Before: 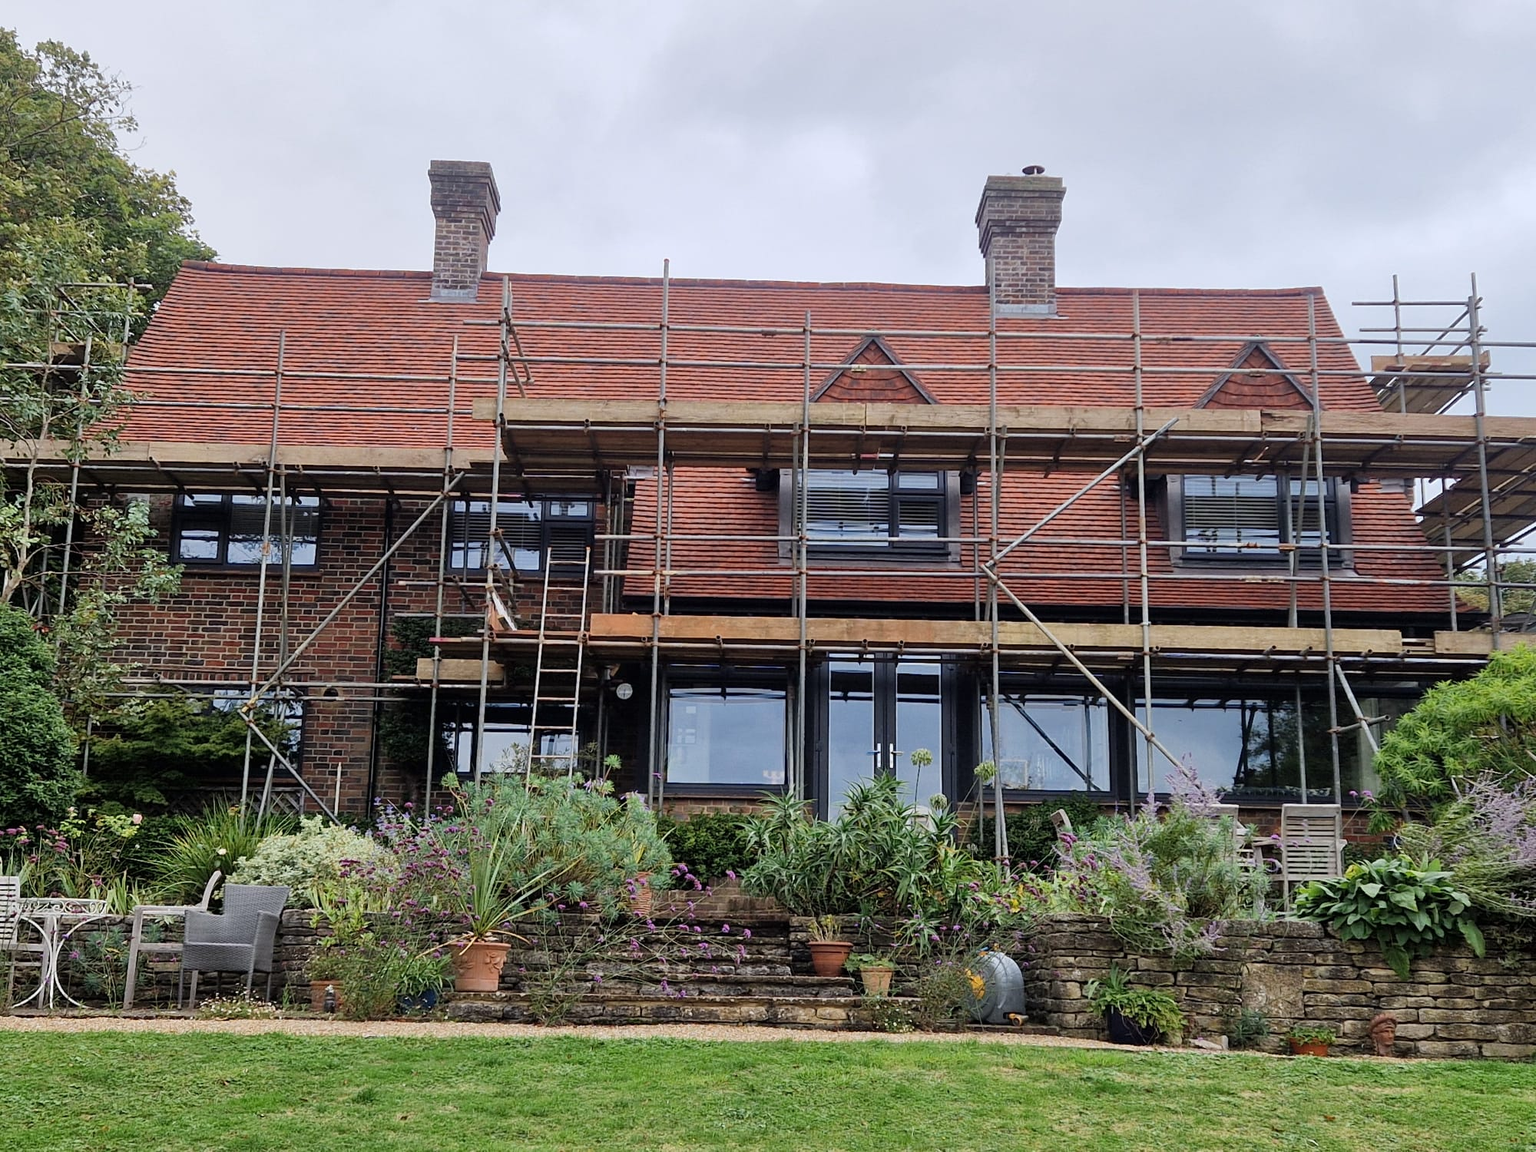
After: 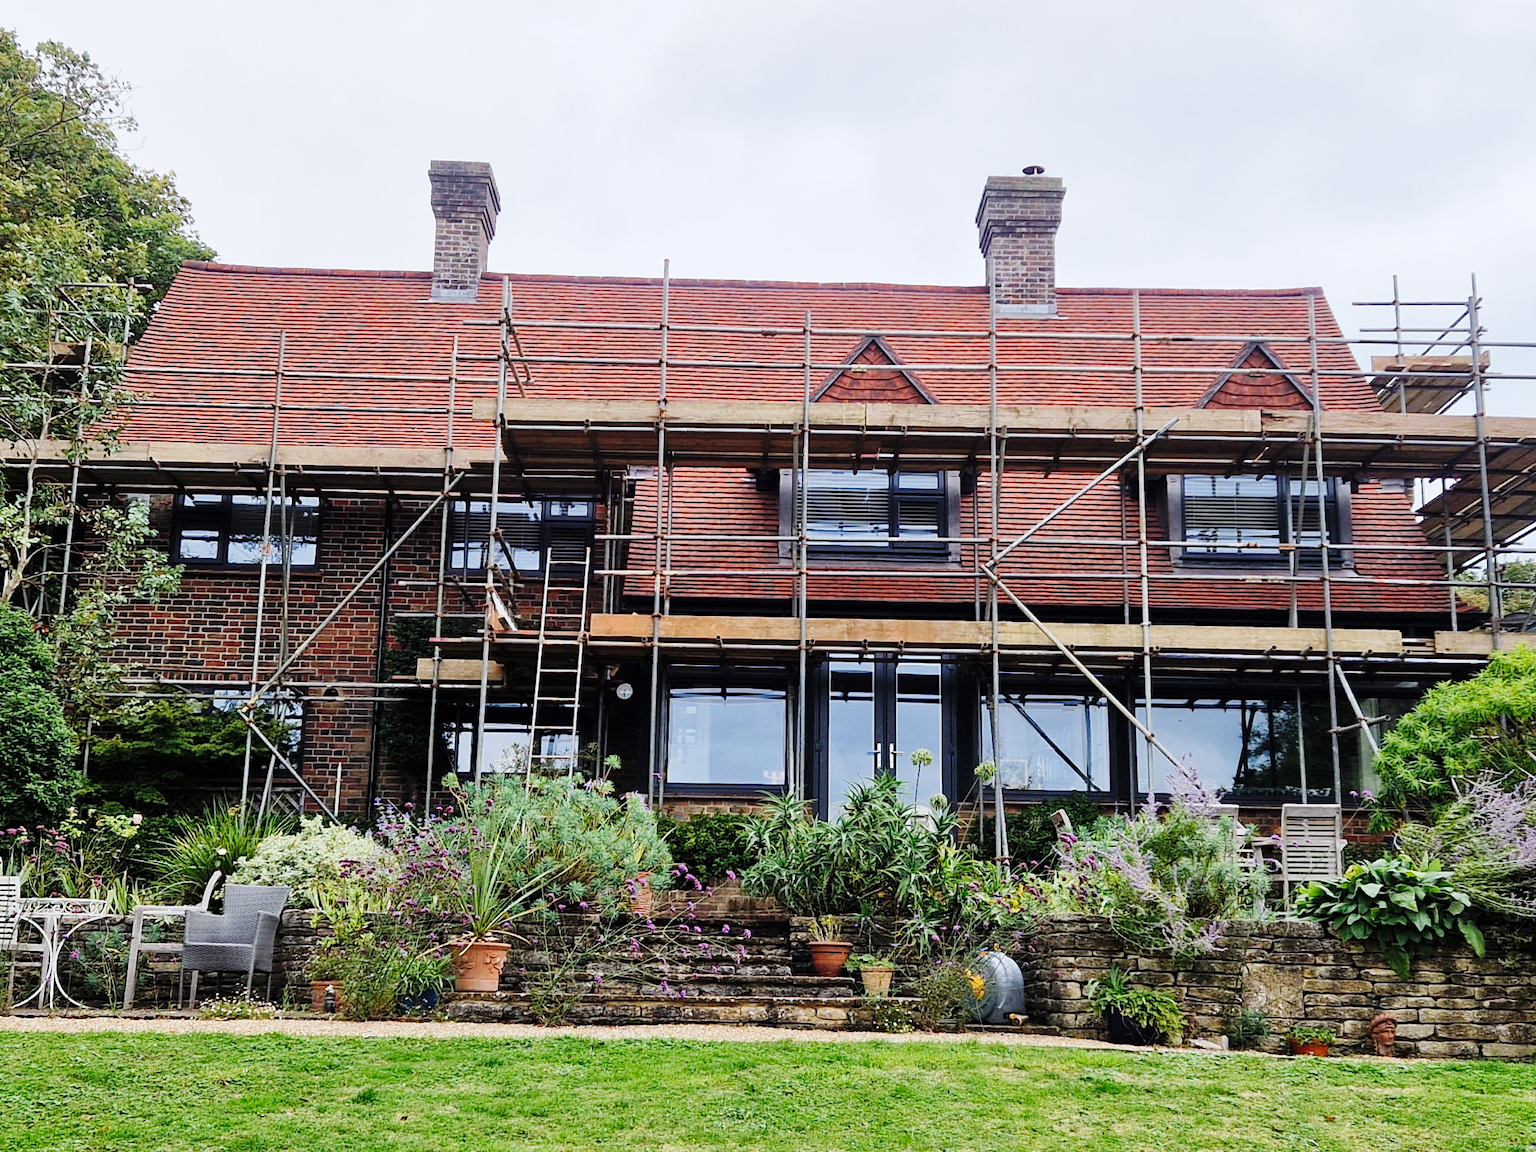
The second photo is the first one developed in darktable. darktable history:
white balance: red 0.988, blue 1.017
tone equalizer: on, module defaults
base curve: curves: ch0 [(0, 0) (0.036, 0.025) (0.121, 0.166) (0.206, 0.329) (0.605, 0.79) (1, 1)], preserve colors none
